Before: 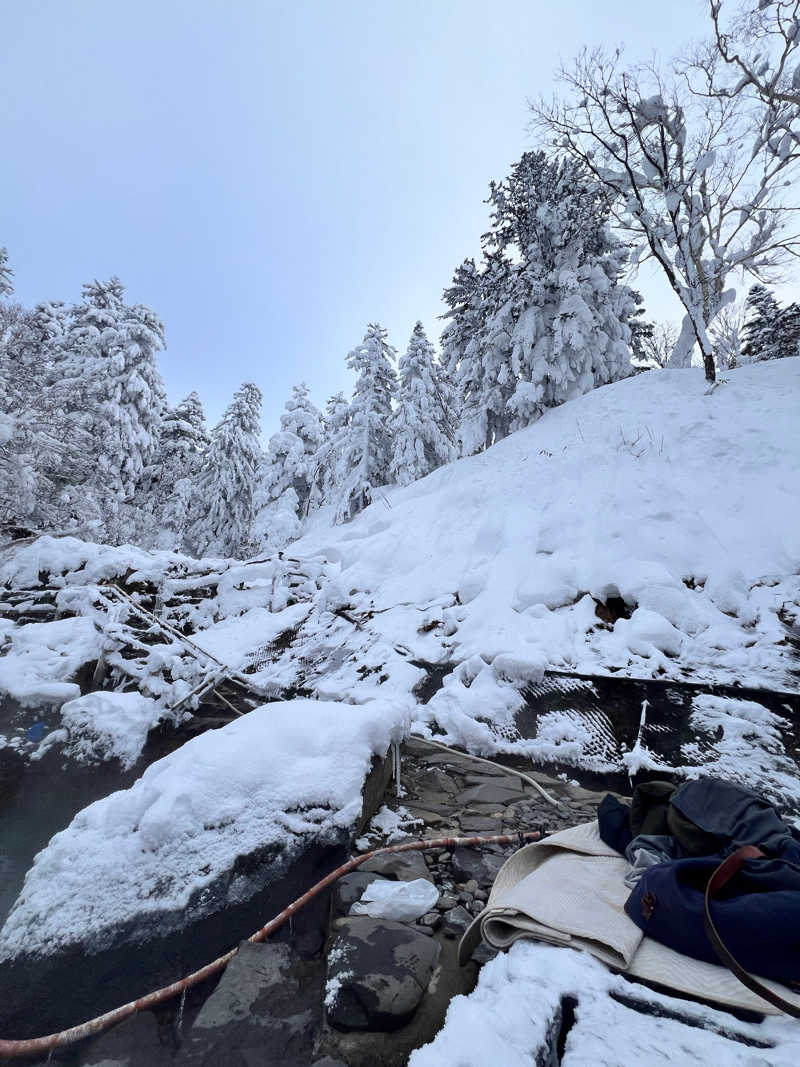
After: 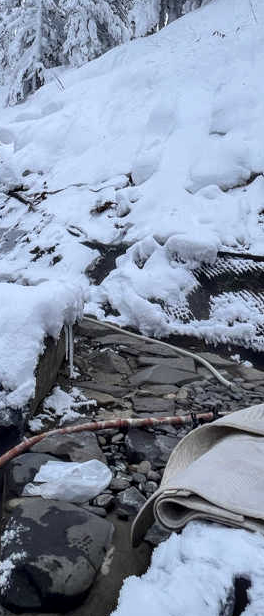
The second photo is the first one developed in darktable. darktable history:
crop: left 40.996%, top 39.324%, right 25.978%, bottom 2.87%
local contrast: on, module defaults
exposure: compensate highlight preservation false
